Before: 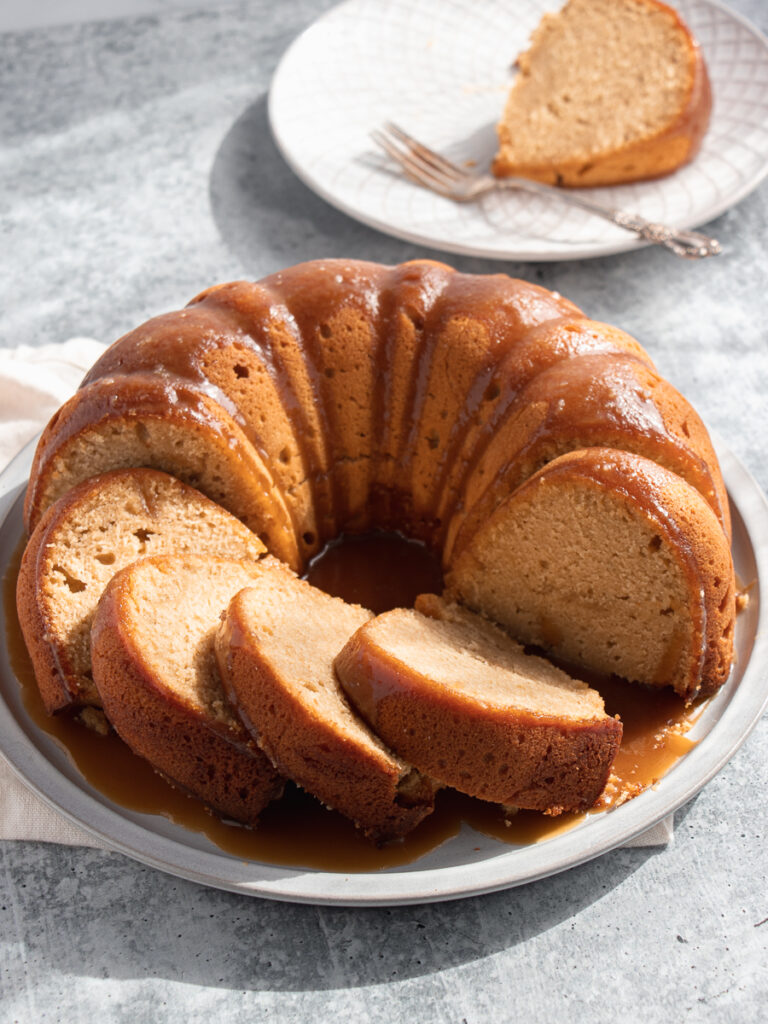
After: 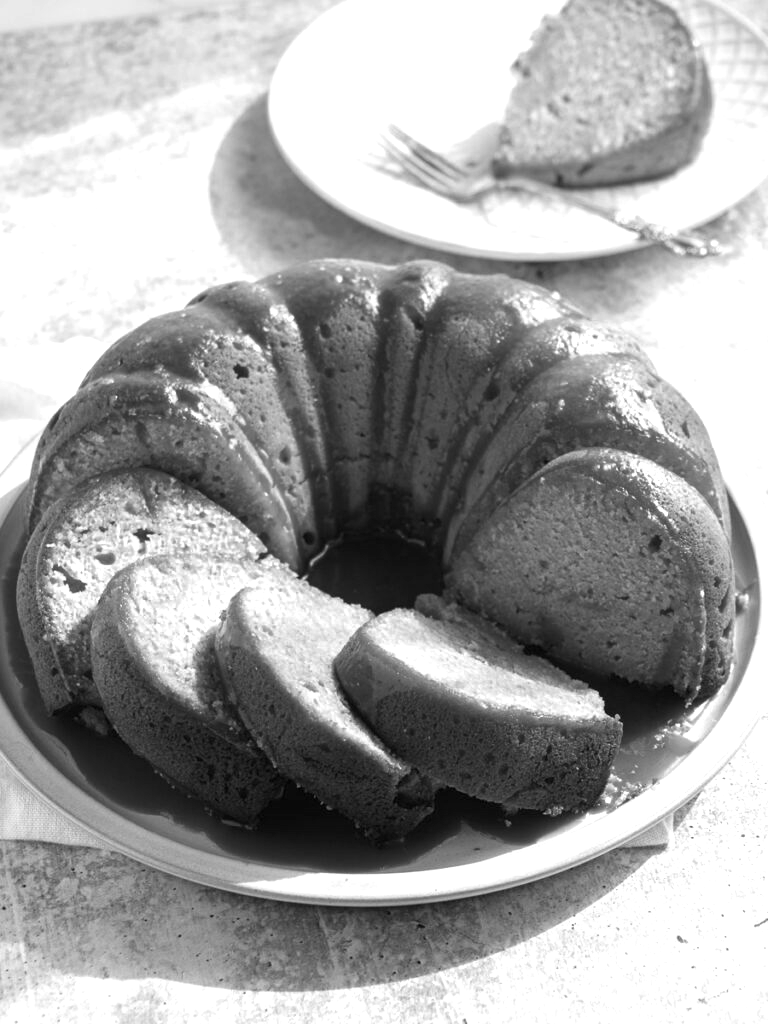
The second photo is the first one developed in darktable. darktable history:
color calibration: output gray [0.253, 0.26, 0.487, 0], illuminant custom, x 0.38, y 0.481, temperature 4448.72 K
